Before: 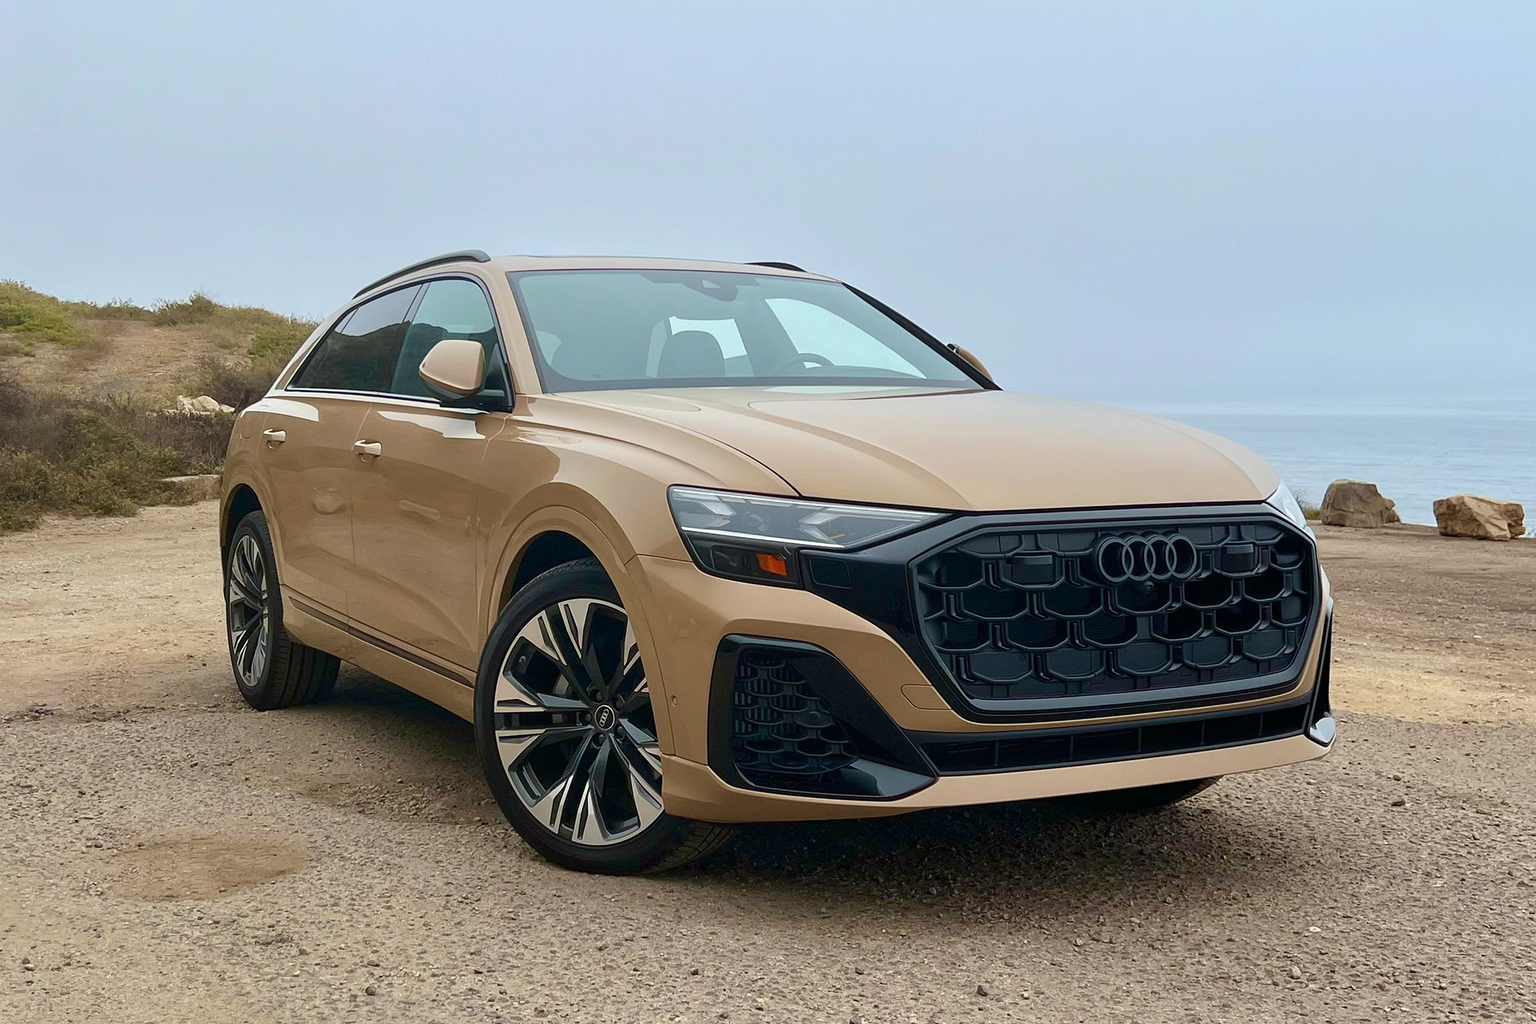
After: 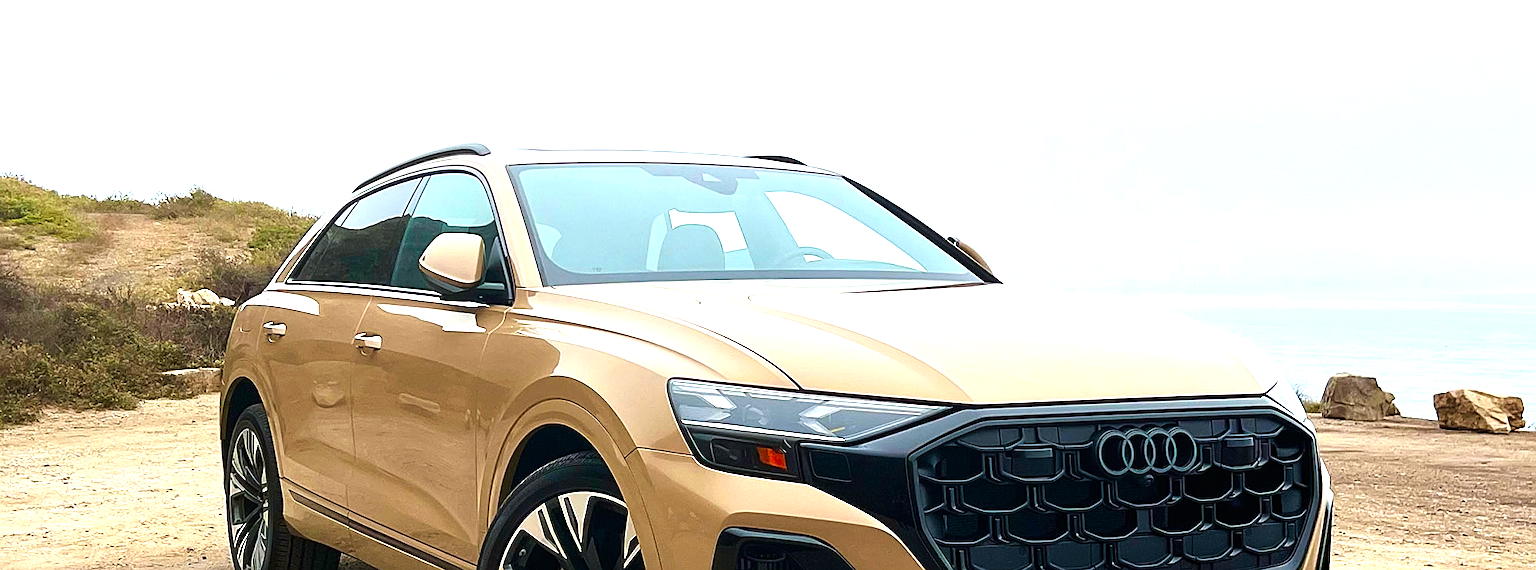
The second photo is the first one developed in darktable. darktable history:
exposure: black level correction 0, exposure 1.127 EV, compensate highlight preservation false
sharpen: on, module defaults
tone curve: curves: ch0 [(0, 0) (0.153, 0.06) (1, 1)], preserve colors none
crop and rotate: top 10.452%, bottom 33.772%
